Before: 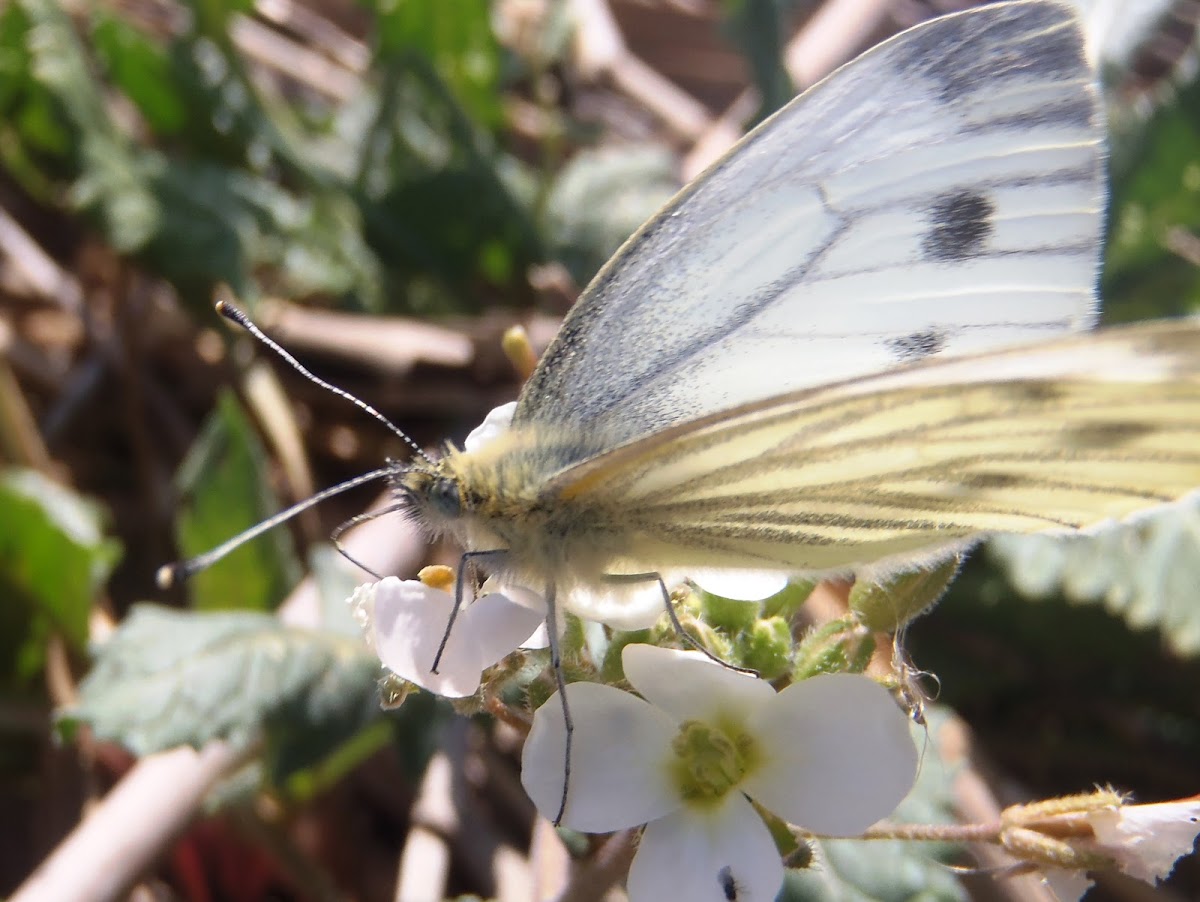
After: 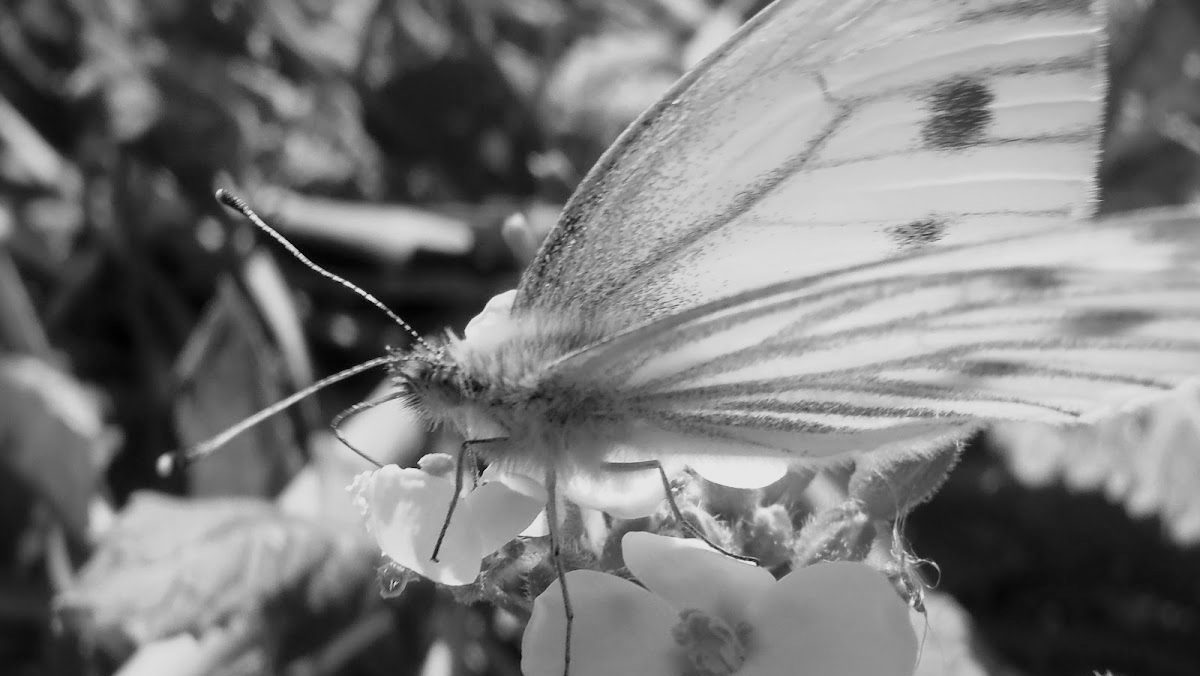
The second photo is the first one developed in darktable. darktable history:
crop and rotate: top 12.5%, bottom 12.5%
local contrast: mode bilateral grid, contrast 20, coarseness 50, detail 120%, midtone range 0.2
monochrome: a 30.25, b 92.03
filmic rgb: black relative exposure -11.35 EV, white relative exposure 3.22 EV, hardness 6.76, color science v6 (2022)
